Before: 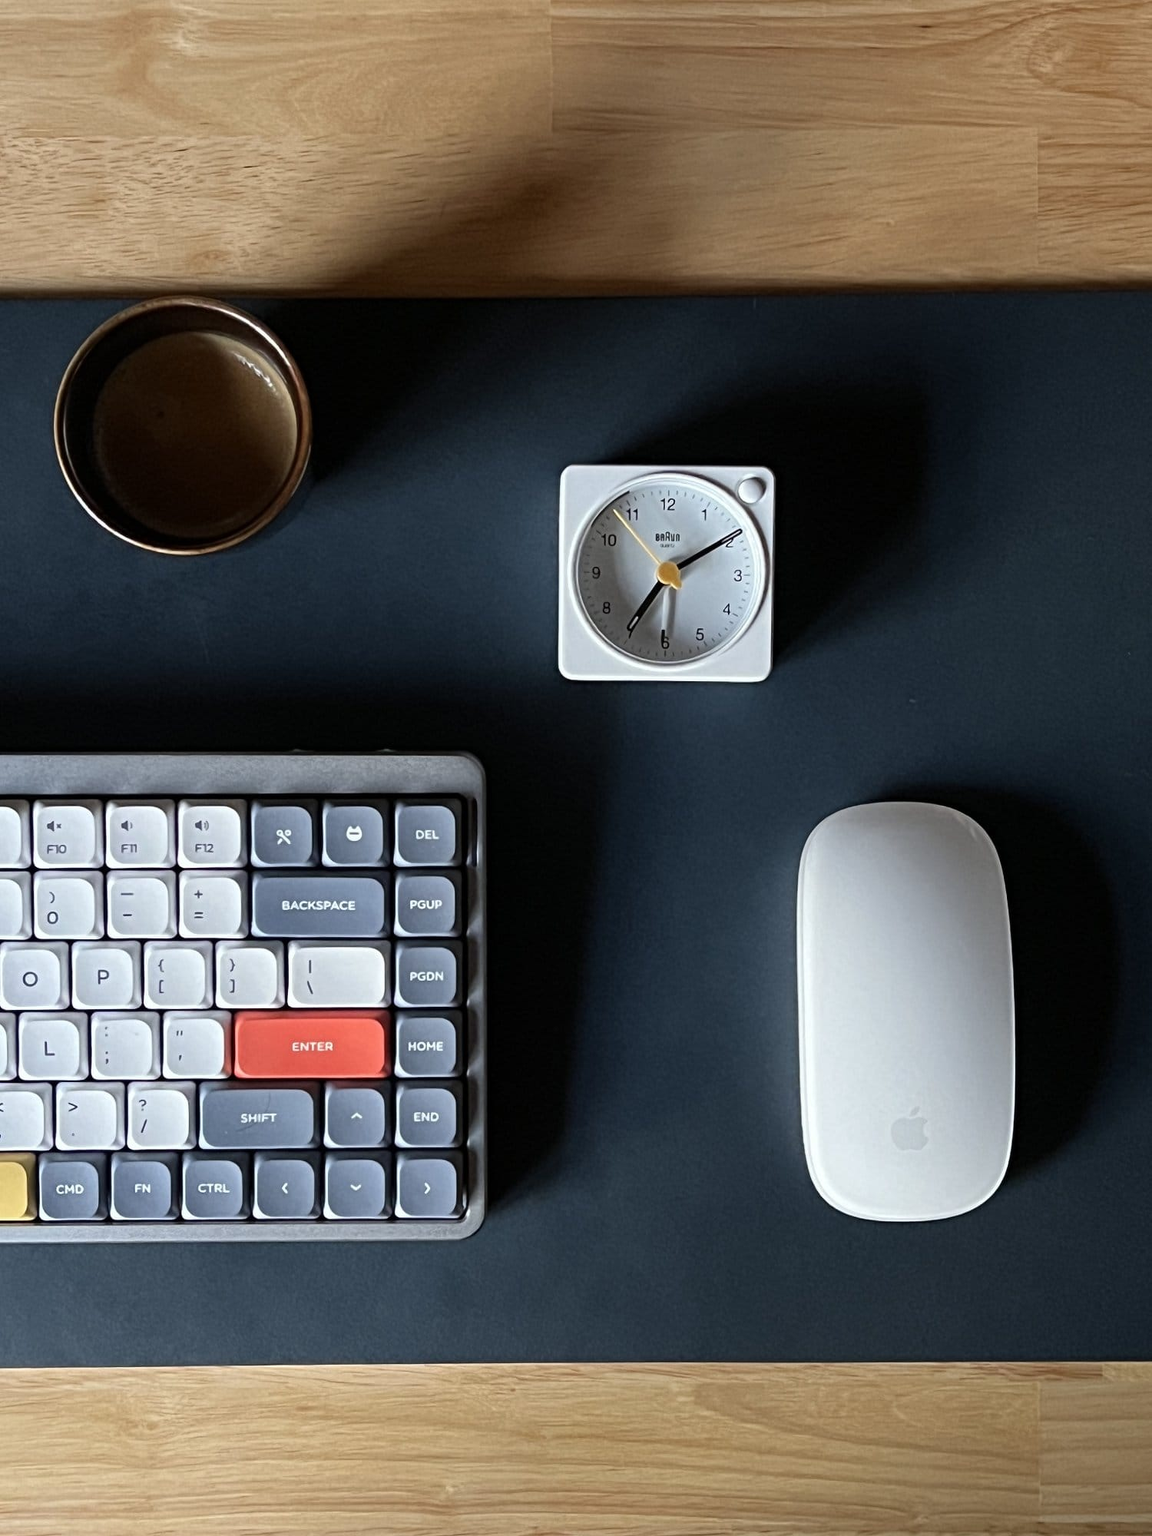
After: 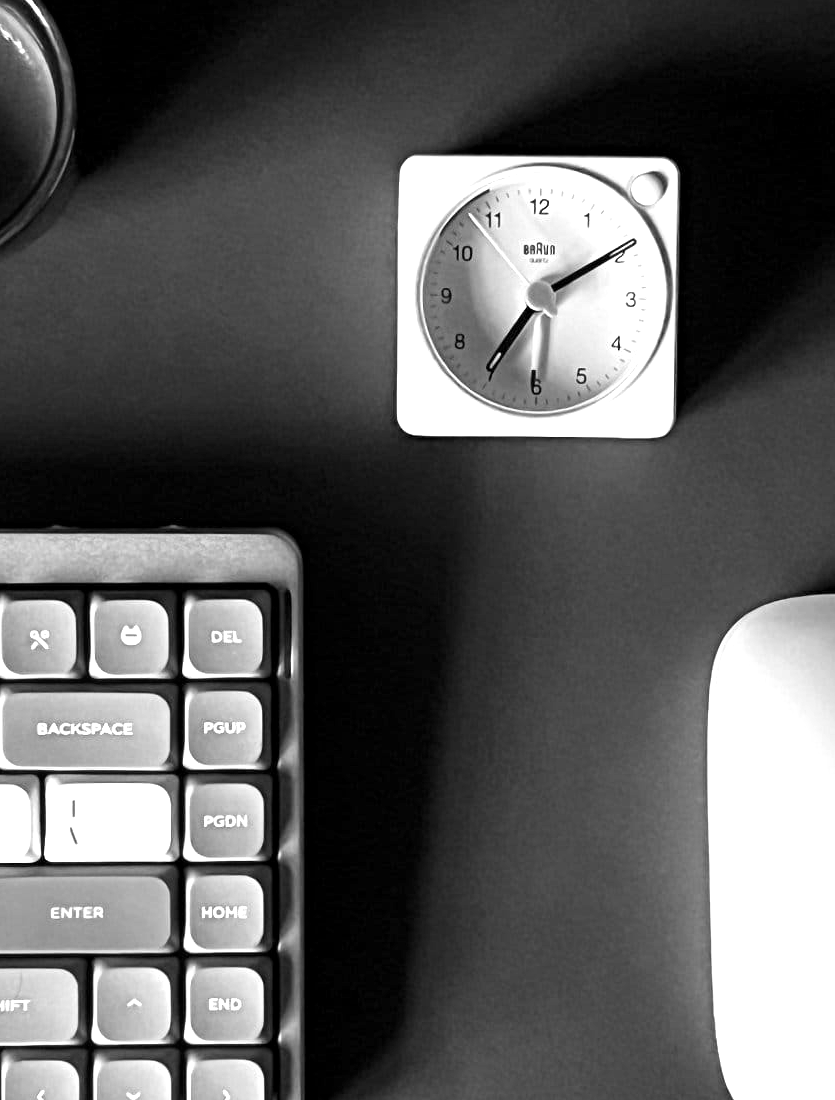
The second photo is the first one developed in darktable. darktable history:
contrast brightness saturation: contrast 0.037, saturation 0.068
color calibration: output gray [0.23, 0.37, 0.4, 0], illuminant as shot in camera, x 0.444, y 0.412, temperature 2943.16 K
crop and rotate: left 22.018%, top 22.52%, right 22.307%, bottom 22.468%
exposure: black level correction 0.001, exposure 0.5 EV, compensate exposure bias true, compensate highlight preservation false
